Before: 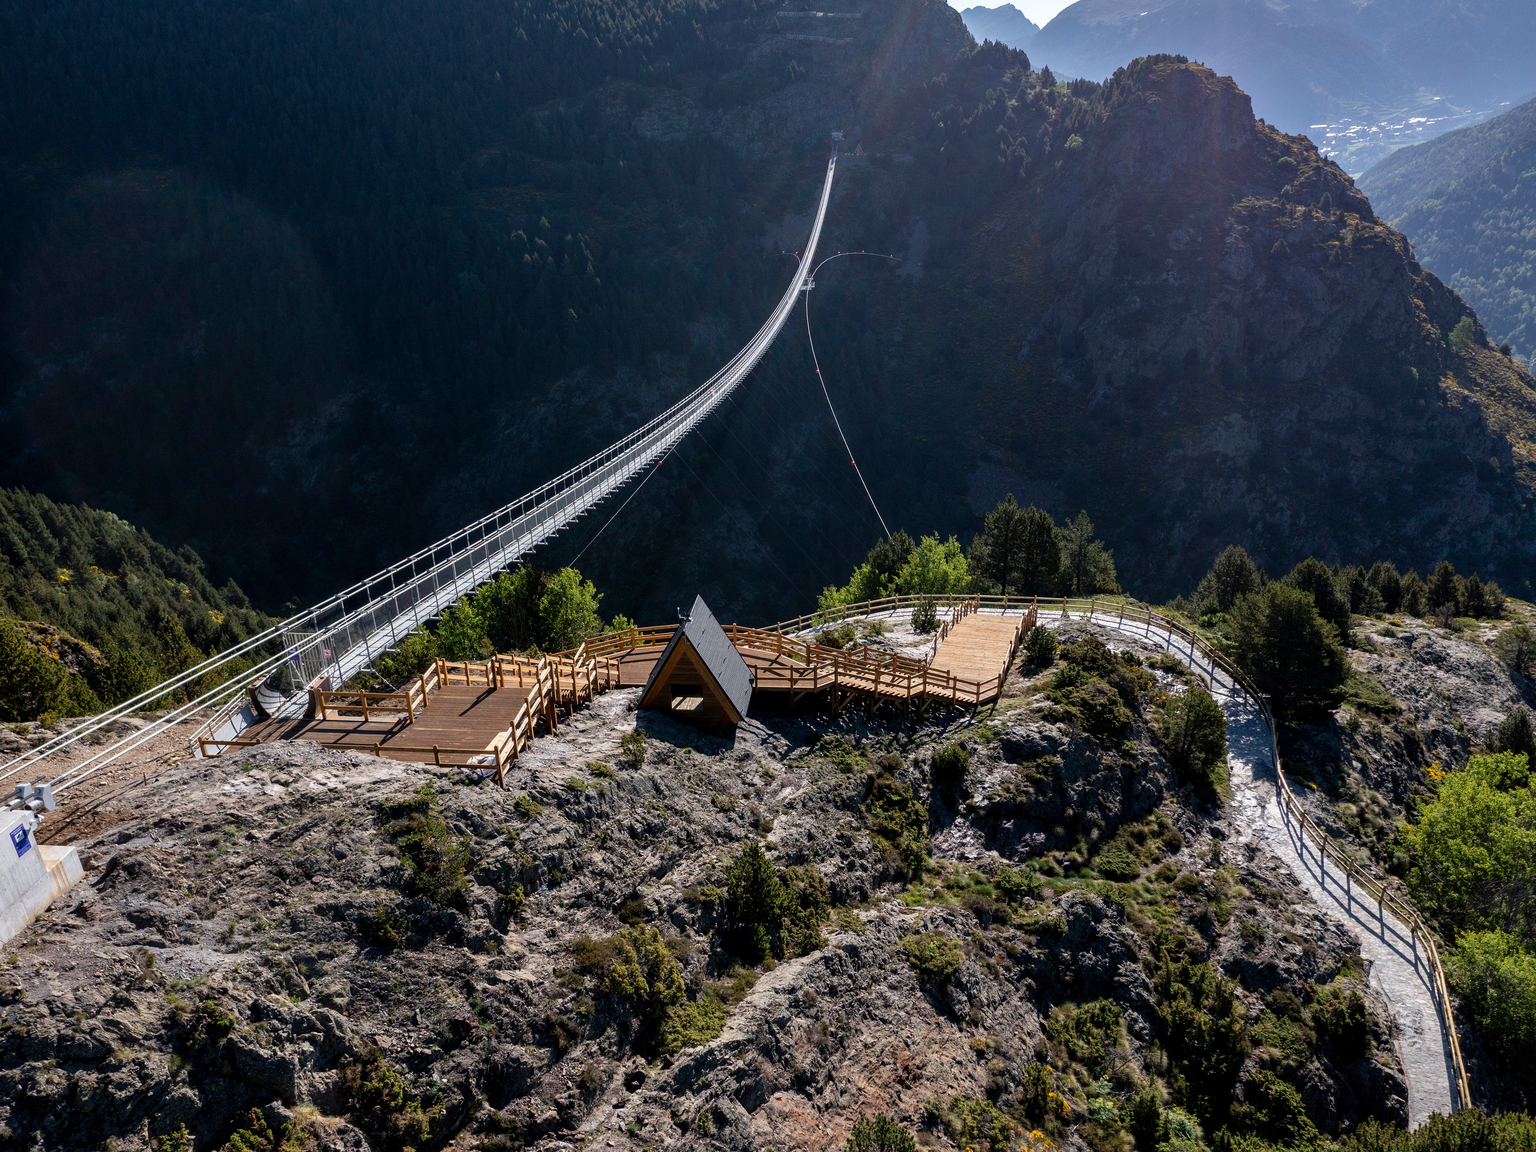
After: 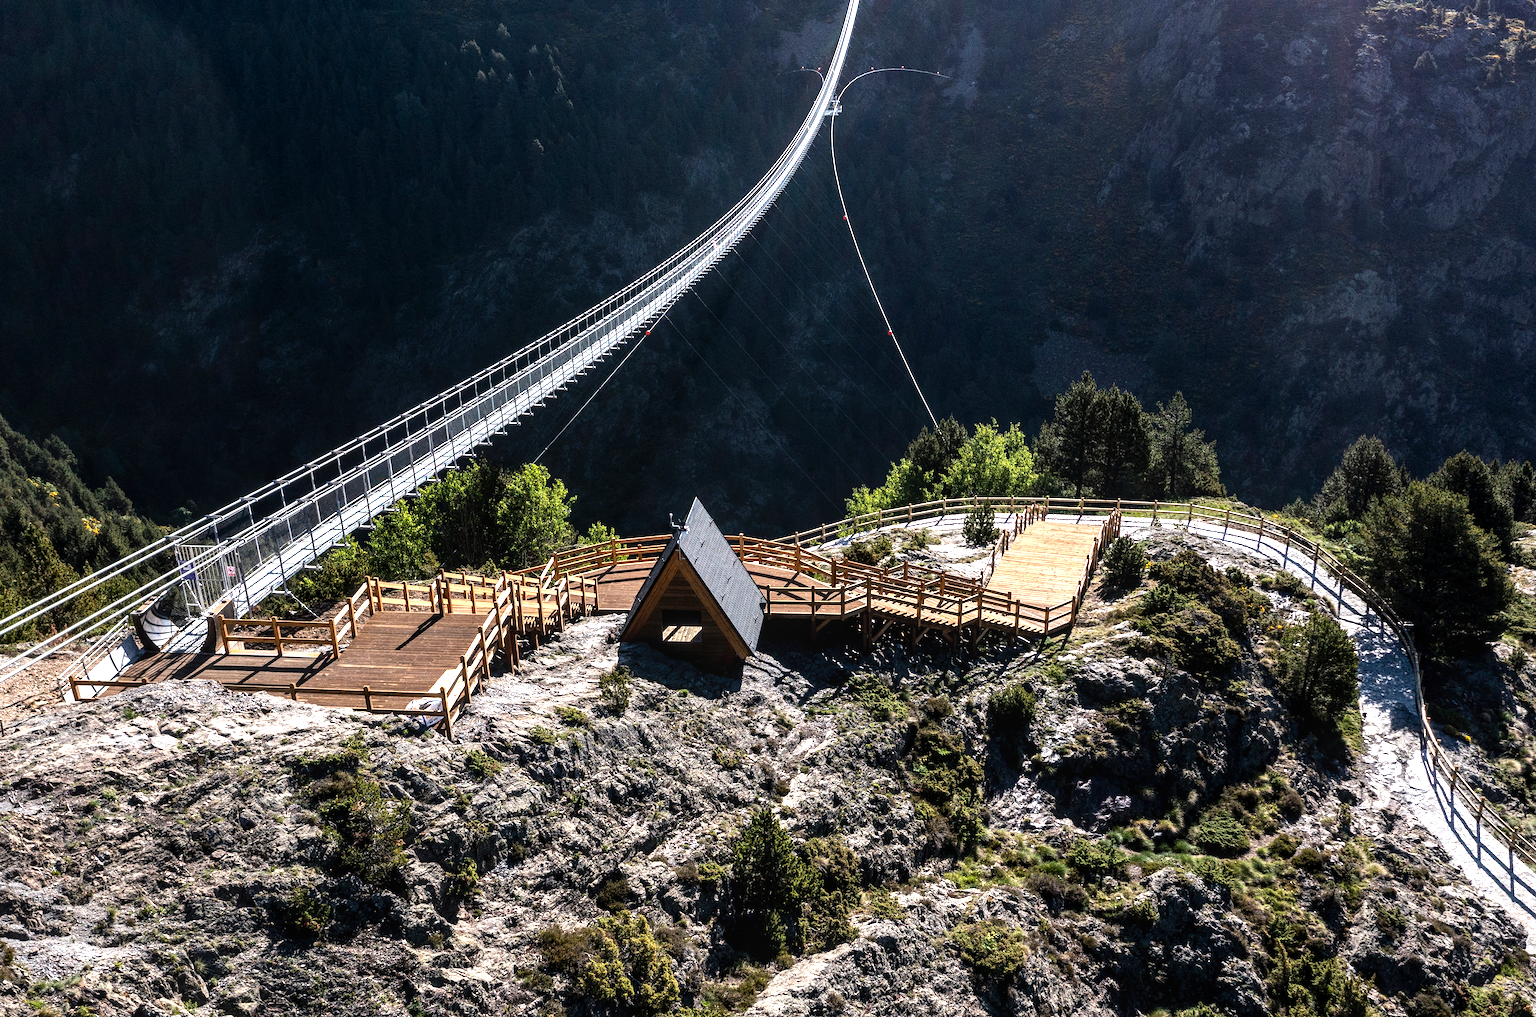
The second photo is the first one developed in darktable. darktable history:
local contrast: on, module defaults
tone equalizer: -8 EV -0.767 EV, -7 EV -0.677 EV, -6 EV -0.584 EV, -5 EV -0.405 EV, -3 EV 0.397 EV, -2 EV 0.6 EV, -1 EV 0.678 EV, +0 EV 0.778 EV, edges refinement/feathering 500, mask exposure compensation -1.57 EV, preserve details no
exposure: exposure 0.441 EV, compensate highlight preservation false
crop: left 9.342%, top 17.22%, right 10.887%, bottom 12.323%
